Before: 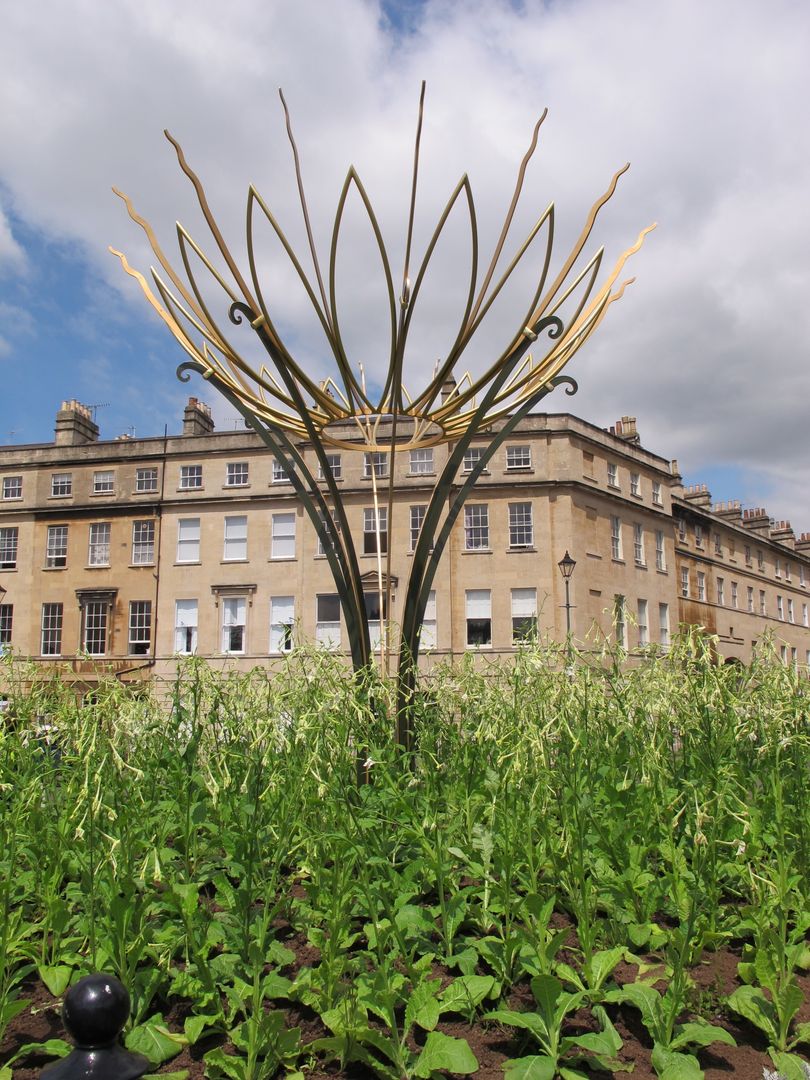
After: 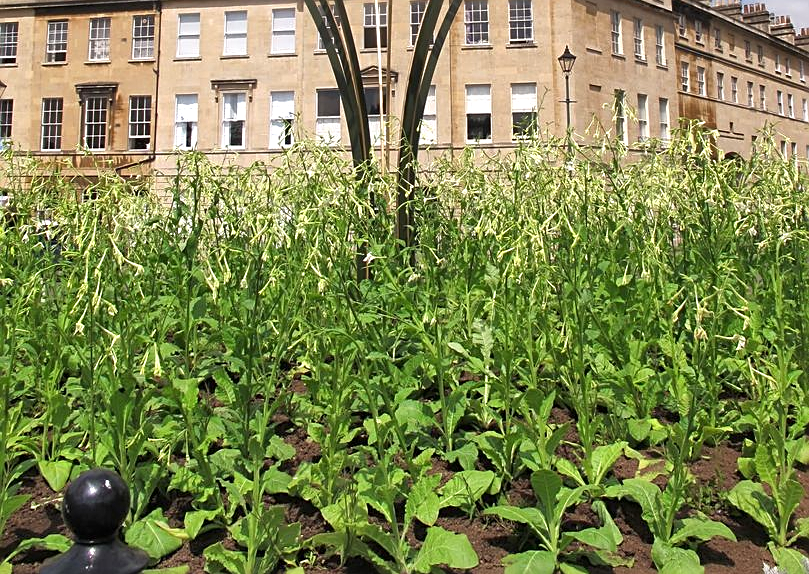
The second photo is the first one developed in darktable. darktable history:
sharpen: on, module defaults
shadows and highlights: shadows 76.86, highlights -60.95, highlights color adjustment 46.14%, soften with gaussian
crop and rotate: top 46.761%, right 0.101%
exposure: black level correction 0, exposure 0.498 EV, compensate exposure bias true, compensate highlight preservation false
local contrast: mode bilateral grid, contrast 21, coarseness 50, detail 119%, midtone range 0.2
